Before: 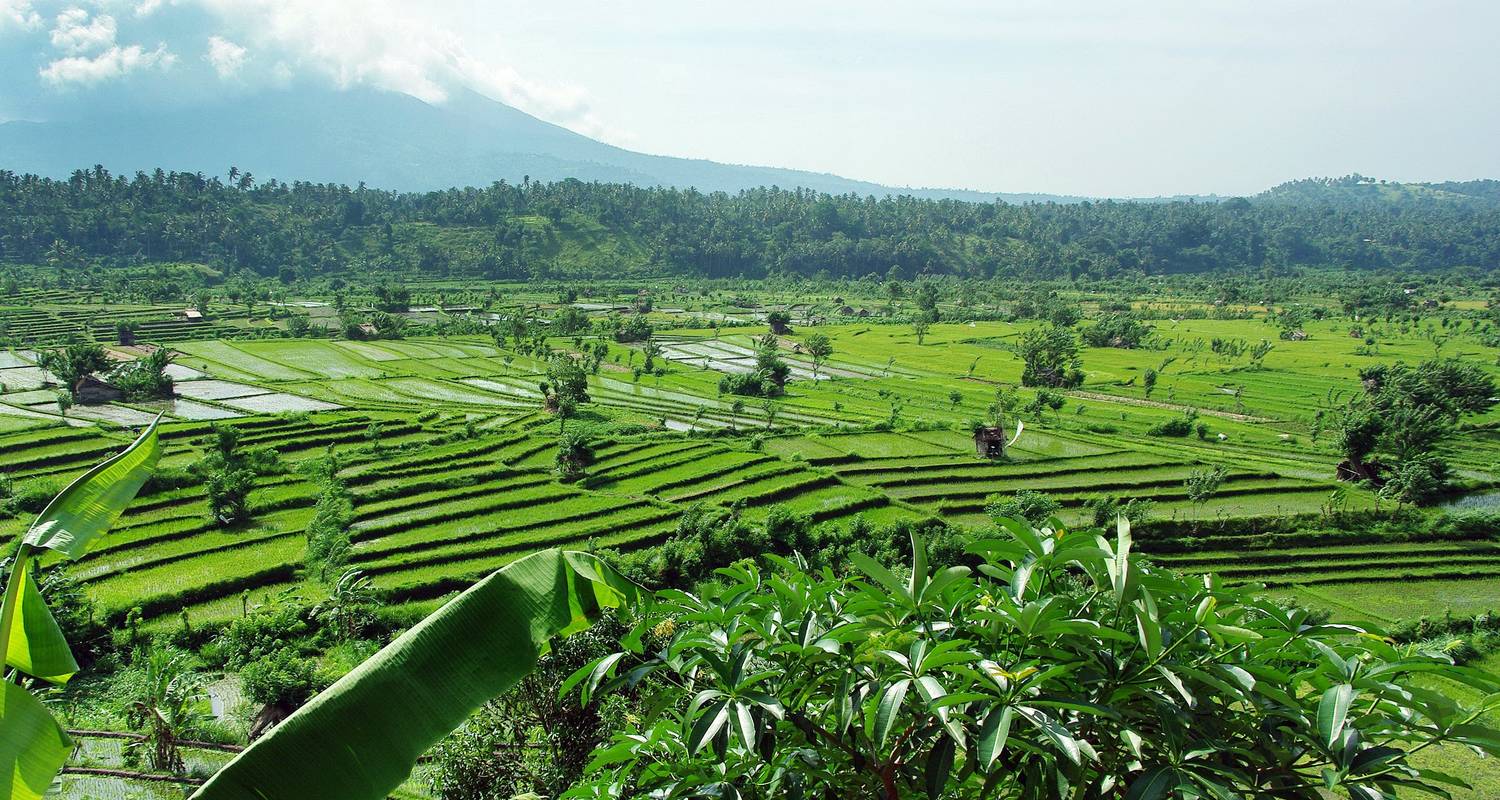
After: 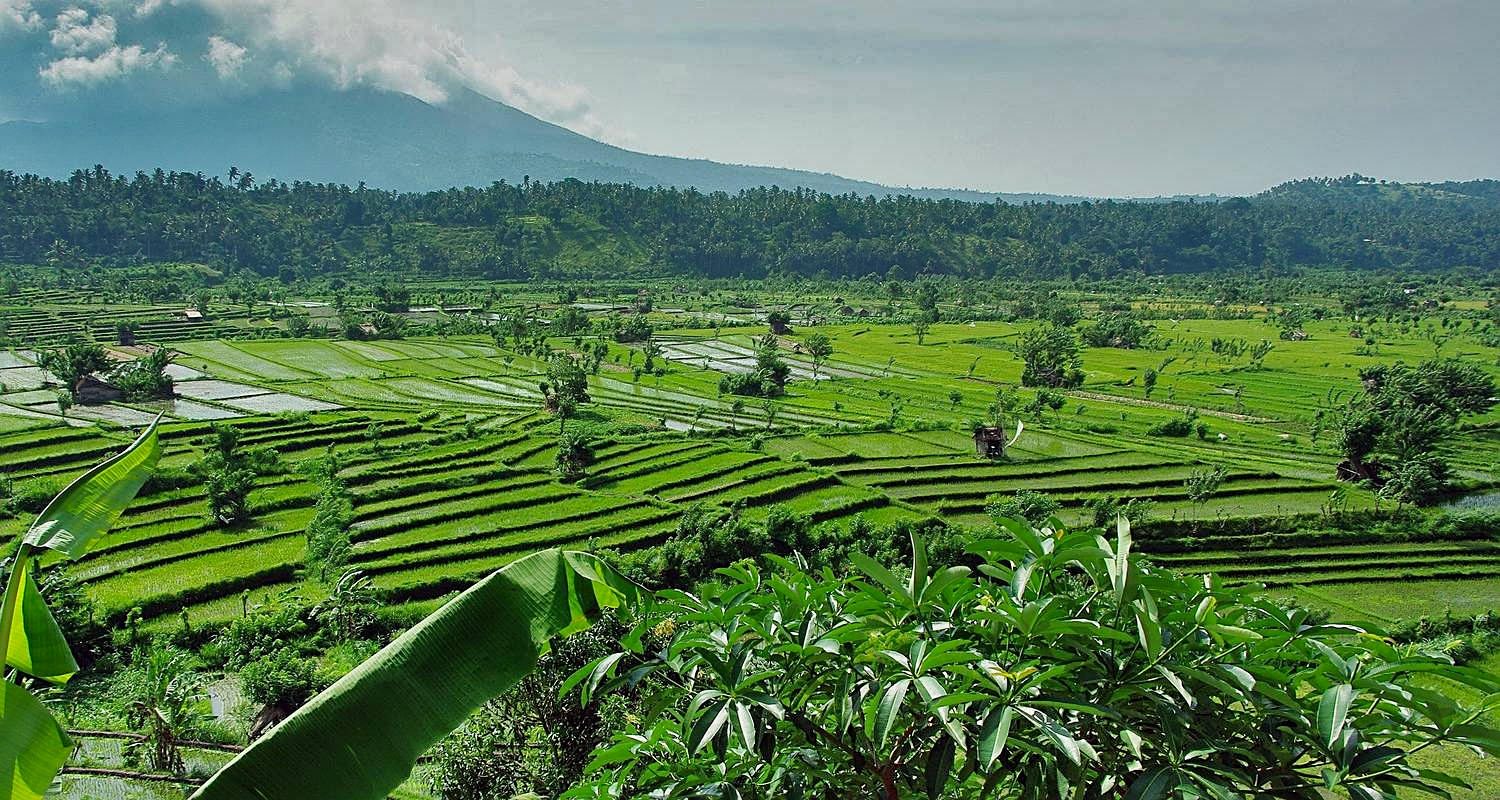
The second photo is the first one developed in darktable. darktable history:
sharpen: on, module defaults
shadows and highlights: shadows 80.73, white point adjustment -9.07, highlights -61.46, soften with gaussian
